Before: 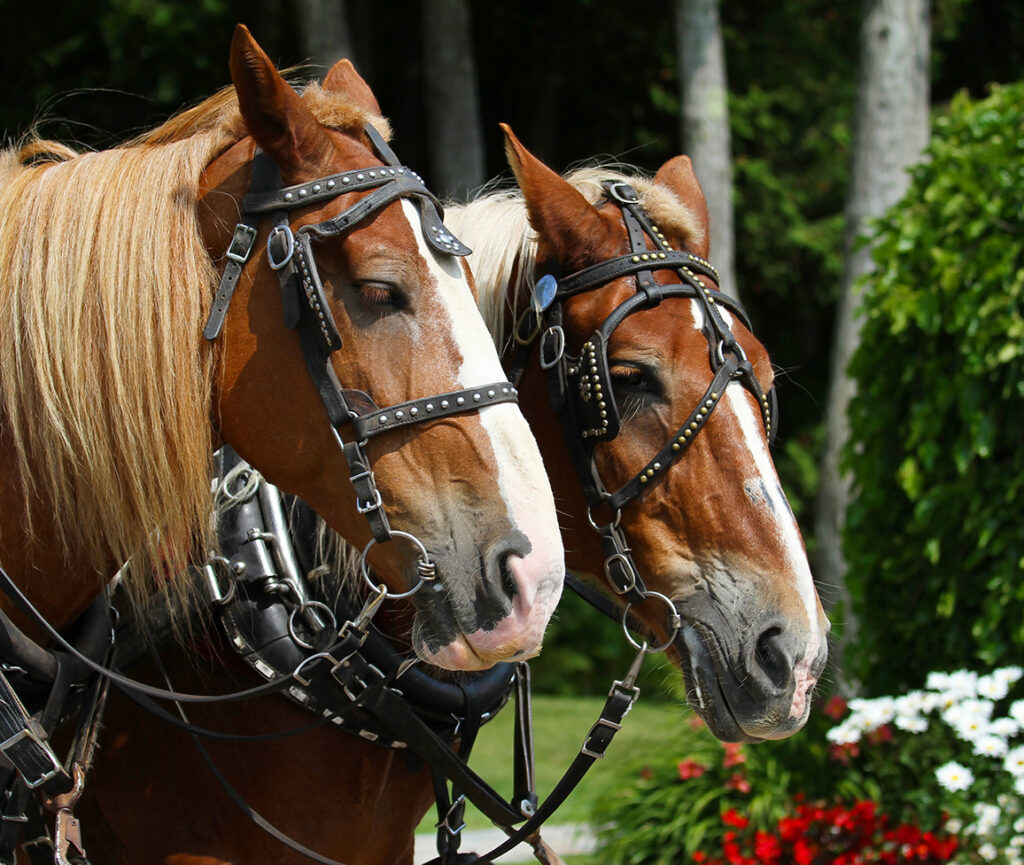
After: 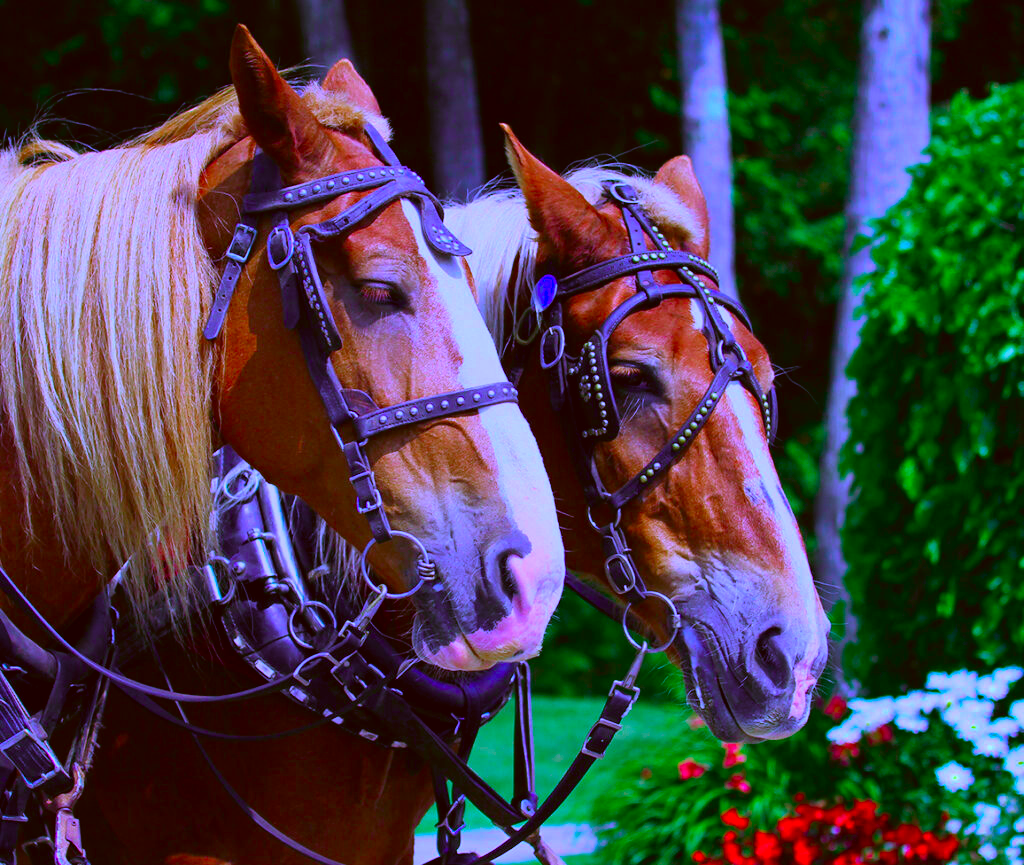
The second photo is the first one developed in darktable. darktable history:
color calibration: output R [0.948, 0.091, -0.04, 0], output G [-0.3, 1.384, -0.085, 0], output B [-0.108, 0.061, 1.08, 0], illuminant as shot in camera, x 0.484, y 0.43, temperature 2405.29 K
color correction: highlights a* 10.44, highlights b* 30.04, shadows a* 2.73, shadows b* 17.51, saturation 1.72
